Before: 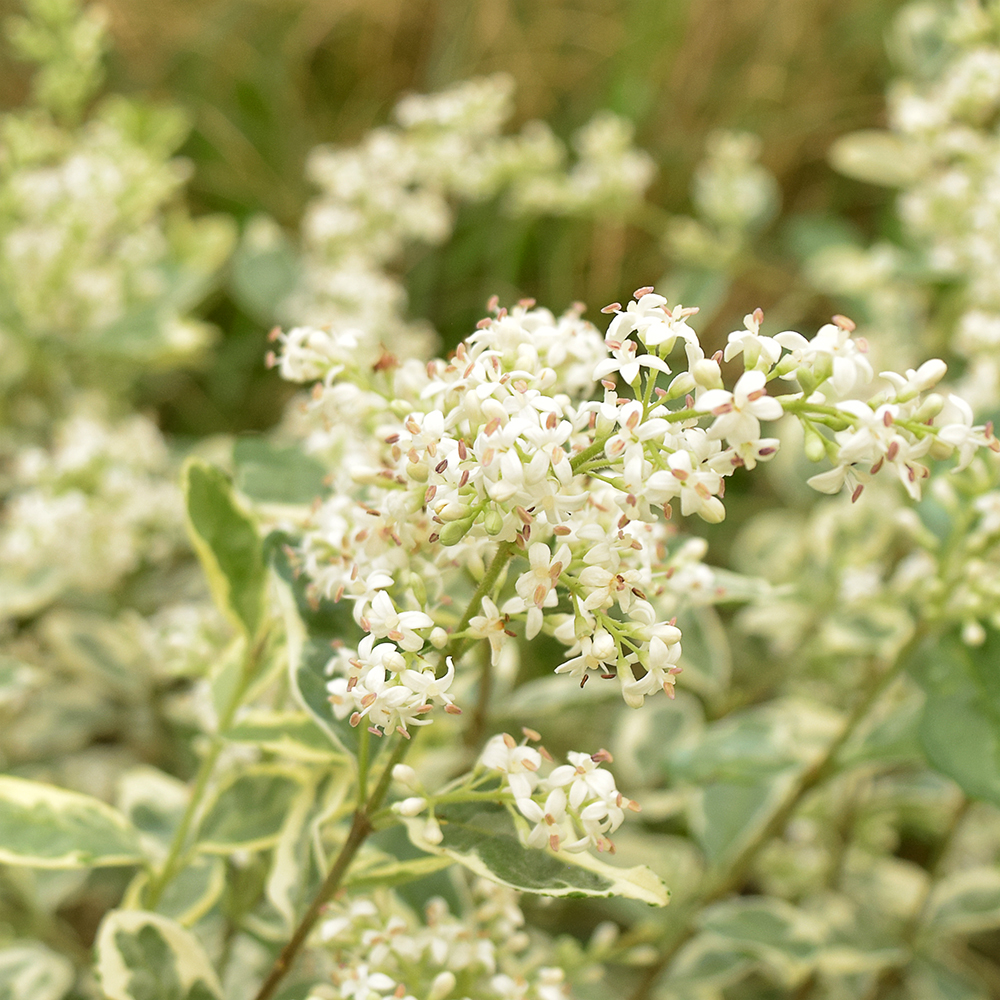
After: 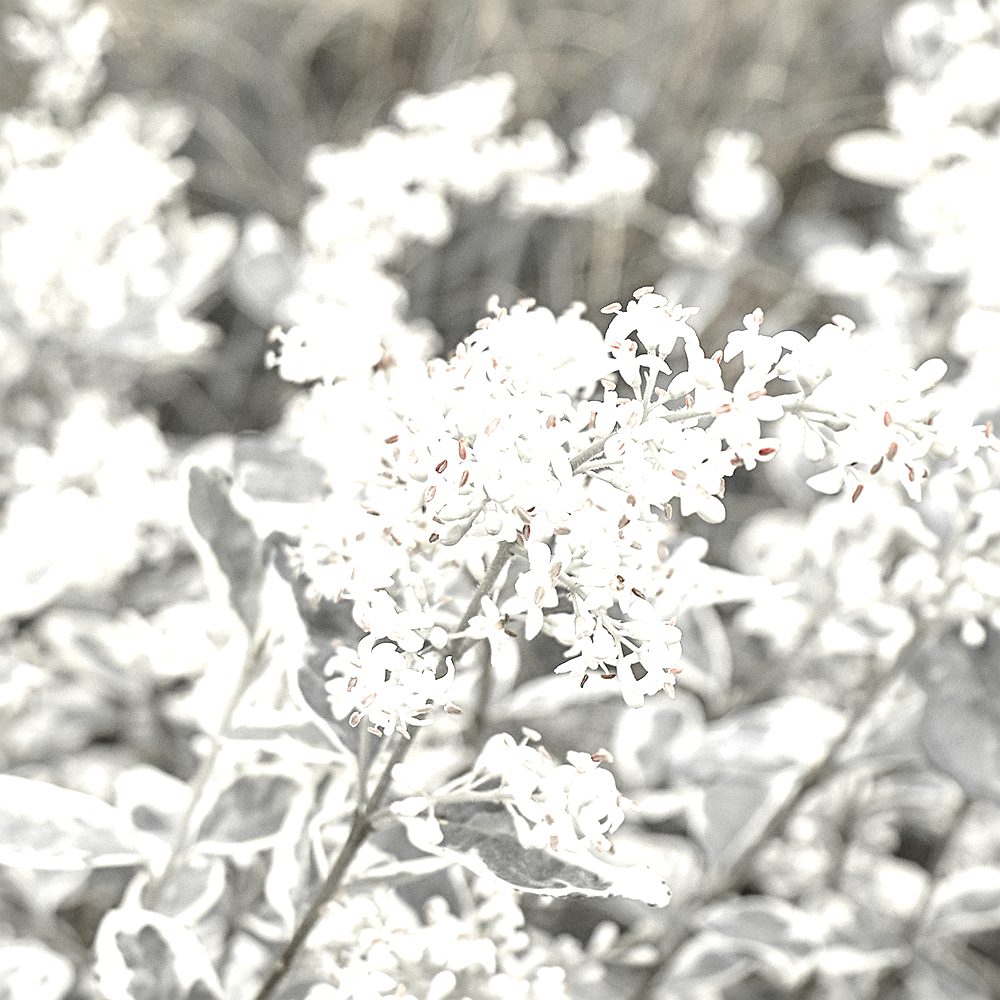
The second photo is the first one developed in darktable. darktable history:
color zones: curves: ch1 [(0, 0.831) (0.08, 0.771) (0.157, 0.268) (0.241, 0.207) (0.562, -0.005) (0.714, -0.013) (0.876, 0.01) (1, 0.831)], mix 38.28%
contrast brightness saturation: saturation -0.055
local contrast: on, module defaults
sharpen: radius 3.965
exposure: black level correction 0, exposure 0.947 EV, compensate exposure bias true, compensate highlight preservation false
